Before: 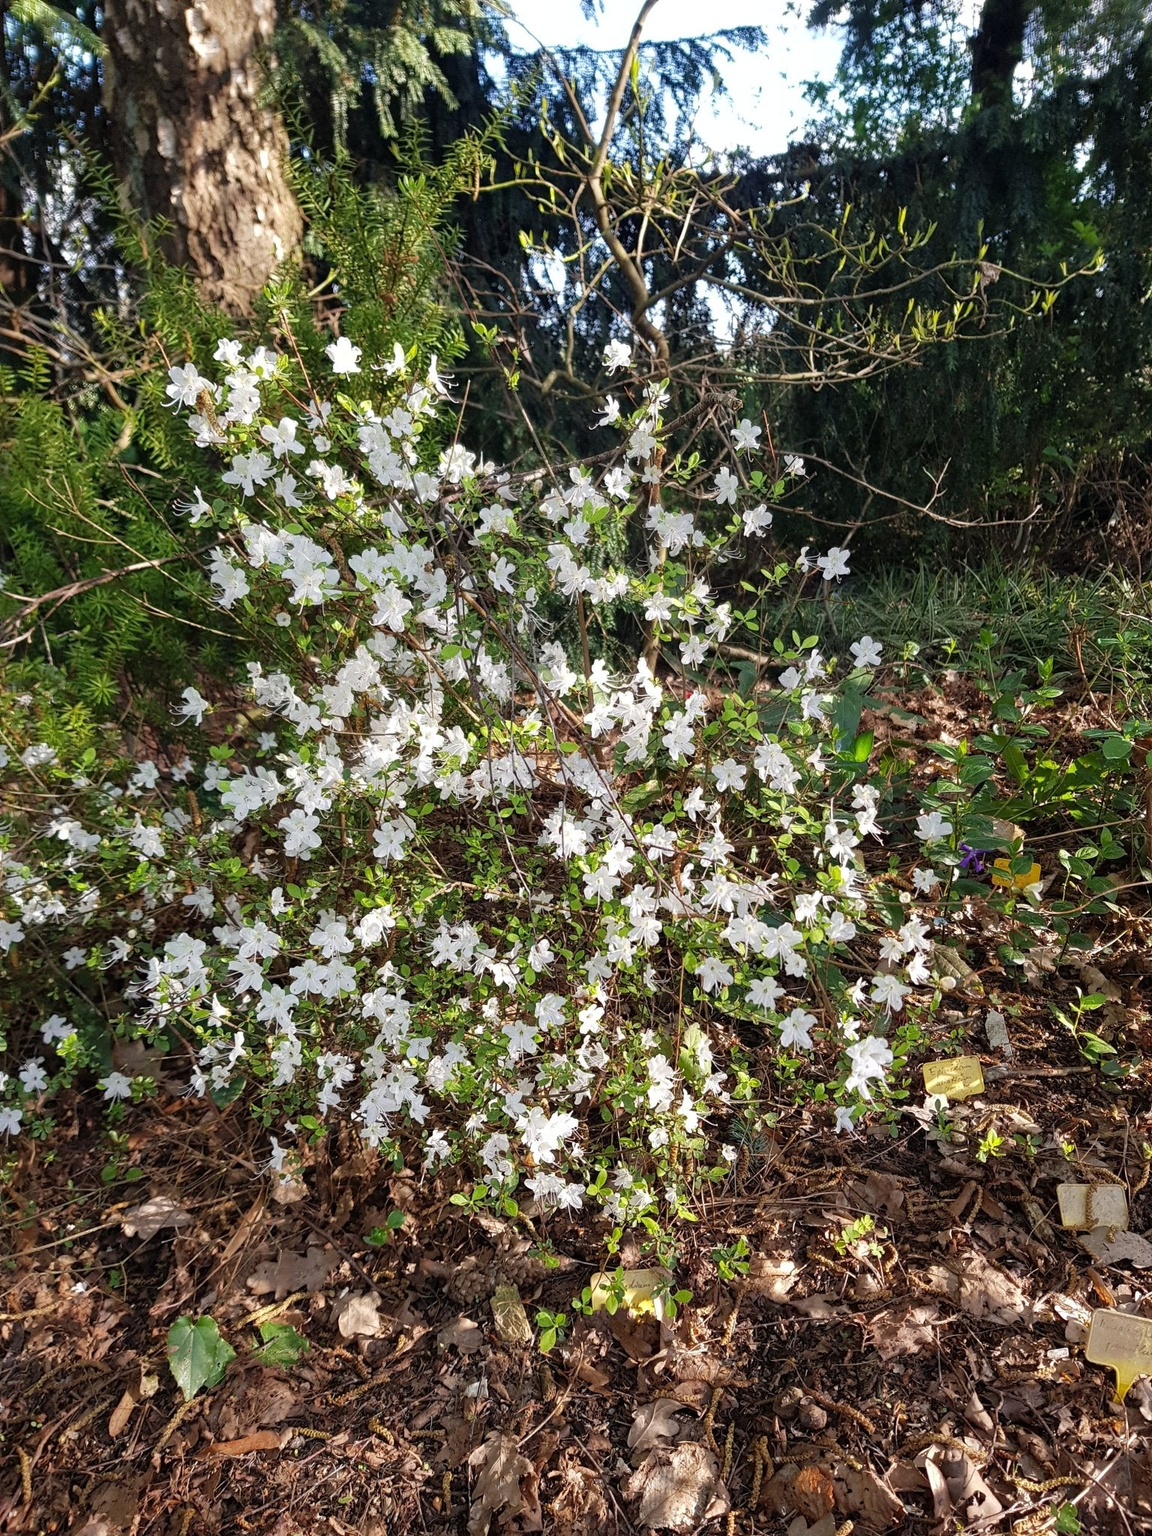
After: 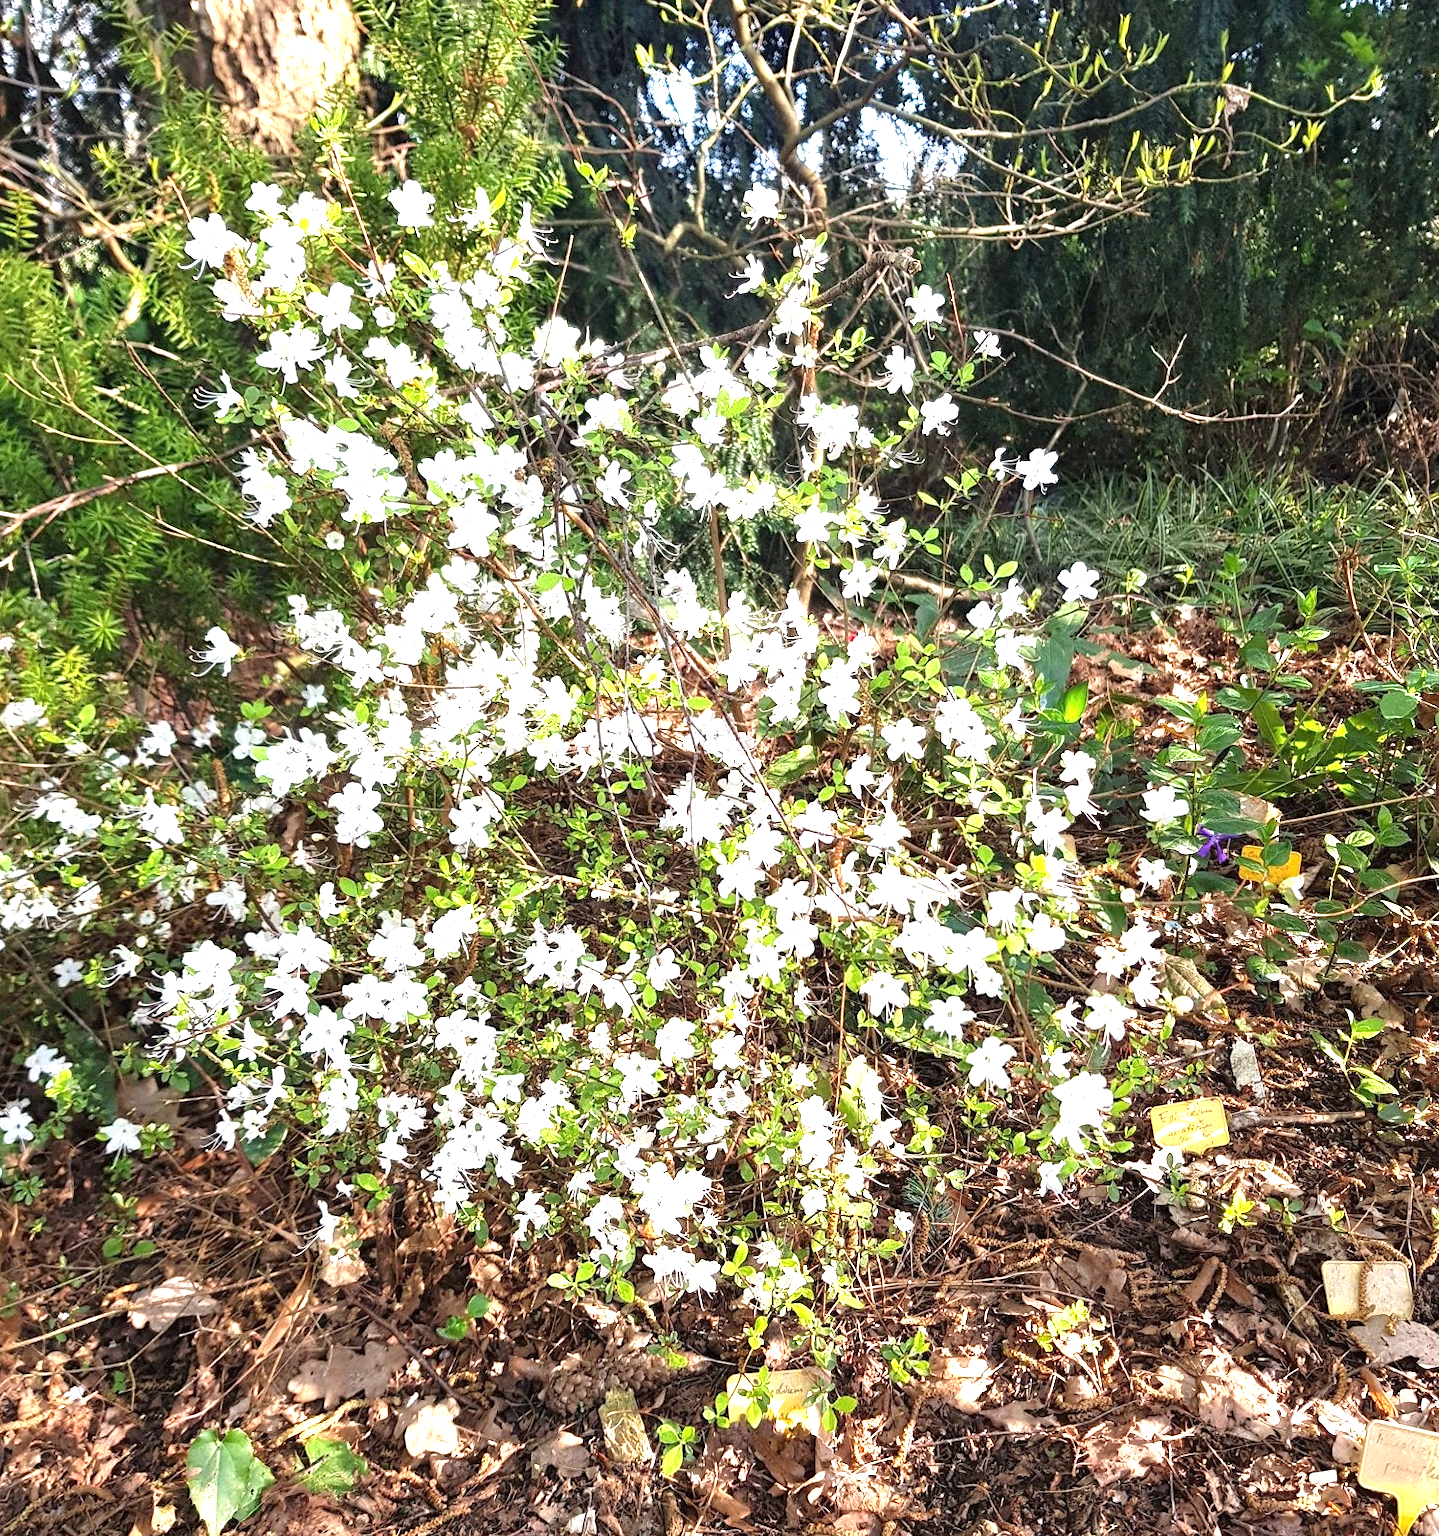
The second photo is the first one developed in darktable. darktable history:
crop and rotate: left 1.86%, top 12.788%, right 0.205%, bottom 8.811%
exposure: black level correction 0, exposure 1.392 EV, compensate highlight preservation false
